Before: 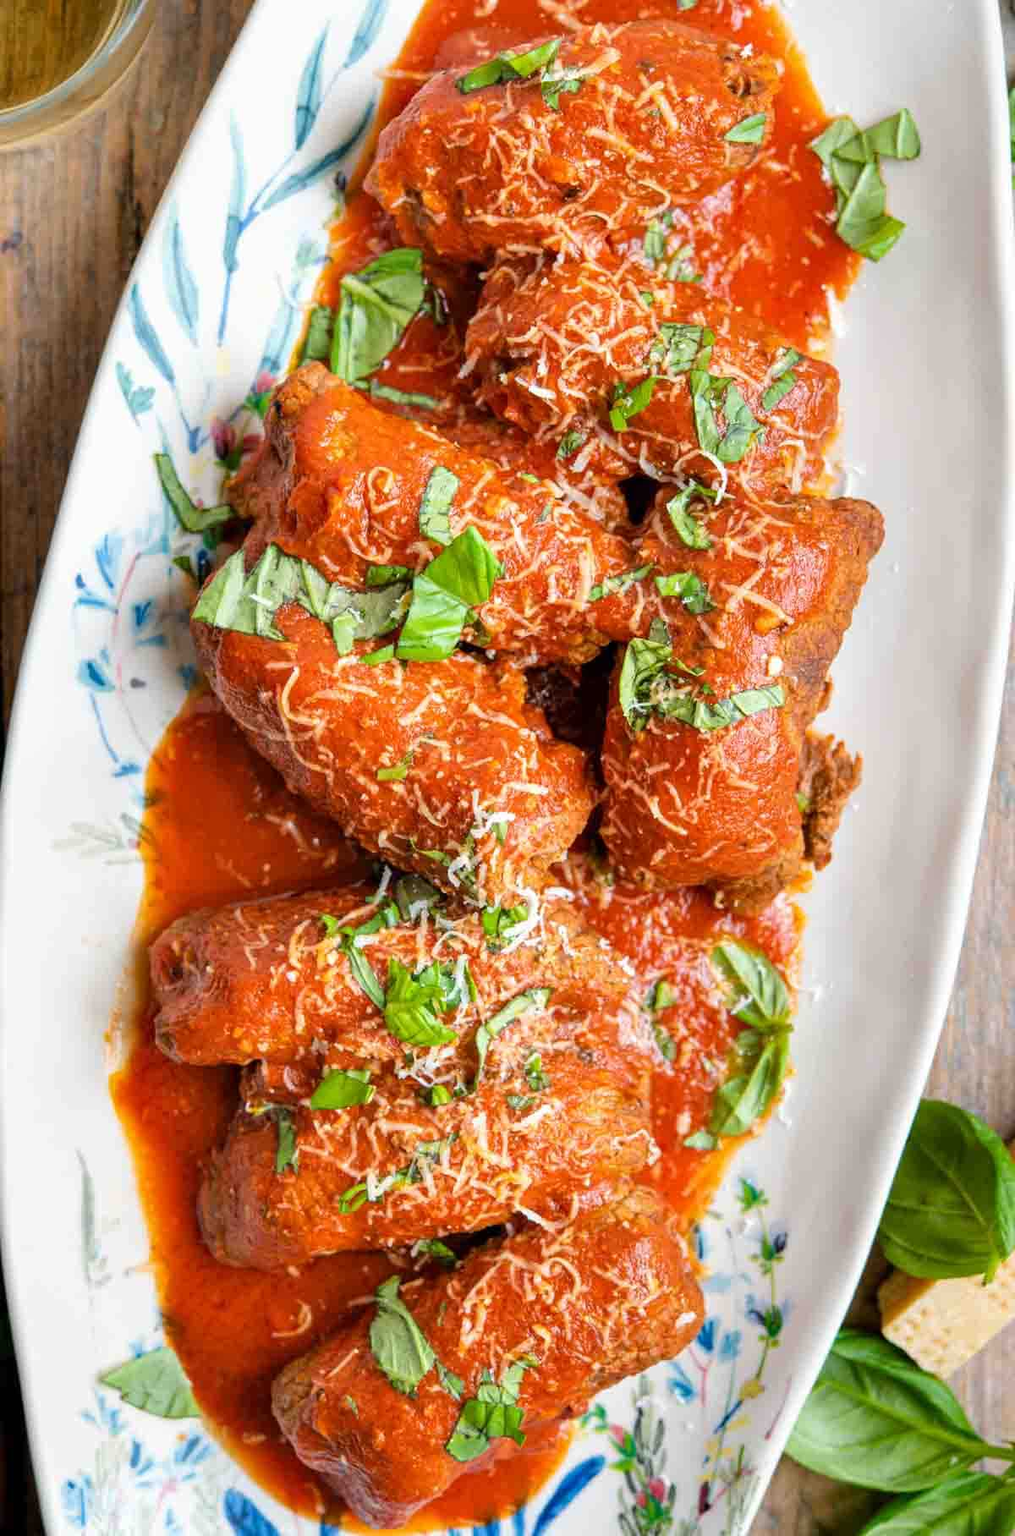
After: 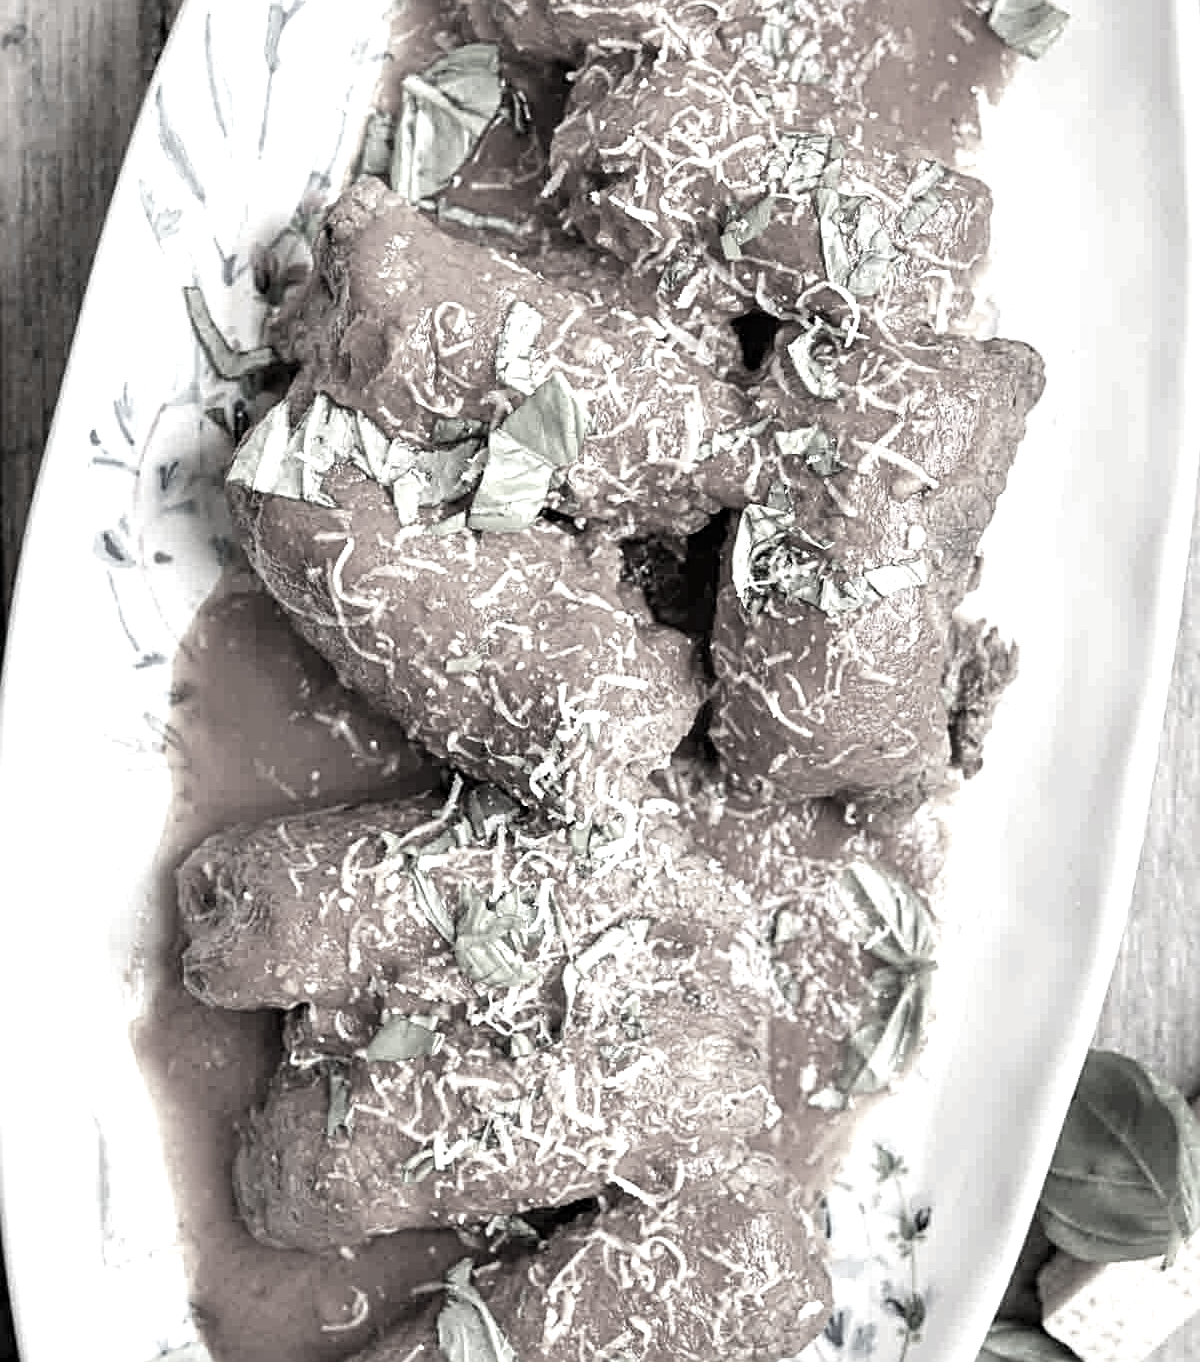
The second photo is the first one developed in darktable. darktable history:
sharpen: radius 3.119
color balance: input saturation 80.07%
crop: top 13.819%, bottom 11.169%
exposure: exposure 0.6 EV, compensate highlight preservation false
color correction: saturation 0.3
color zones: curves: ch1 [(0, 0.153) (0.143, 0.15) (0.286, 0.151) (0.429, 0.152) (0.571, 0.152) (0.714, 0.151) (0.857, 0.151) (1, 0.153)]
